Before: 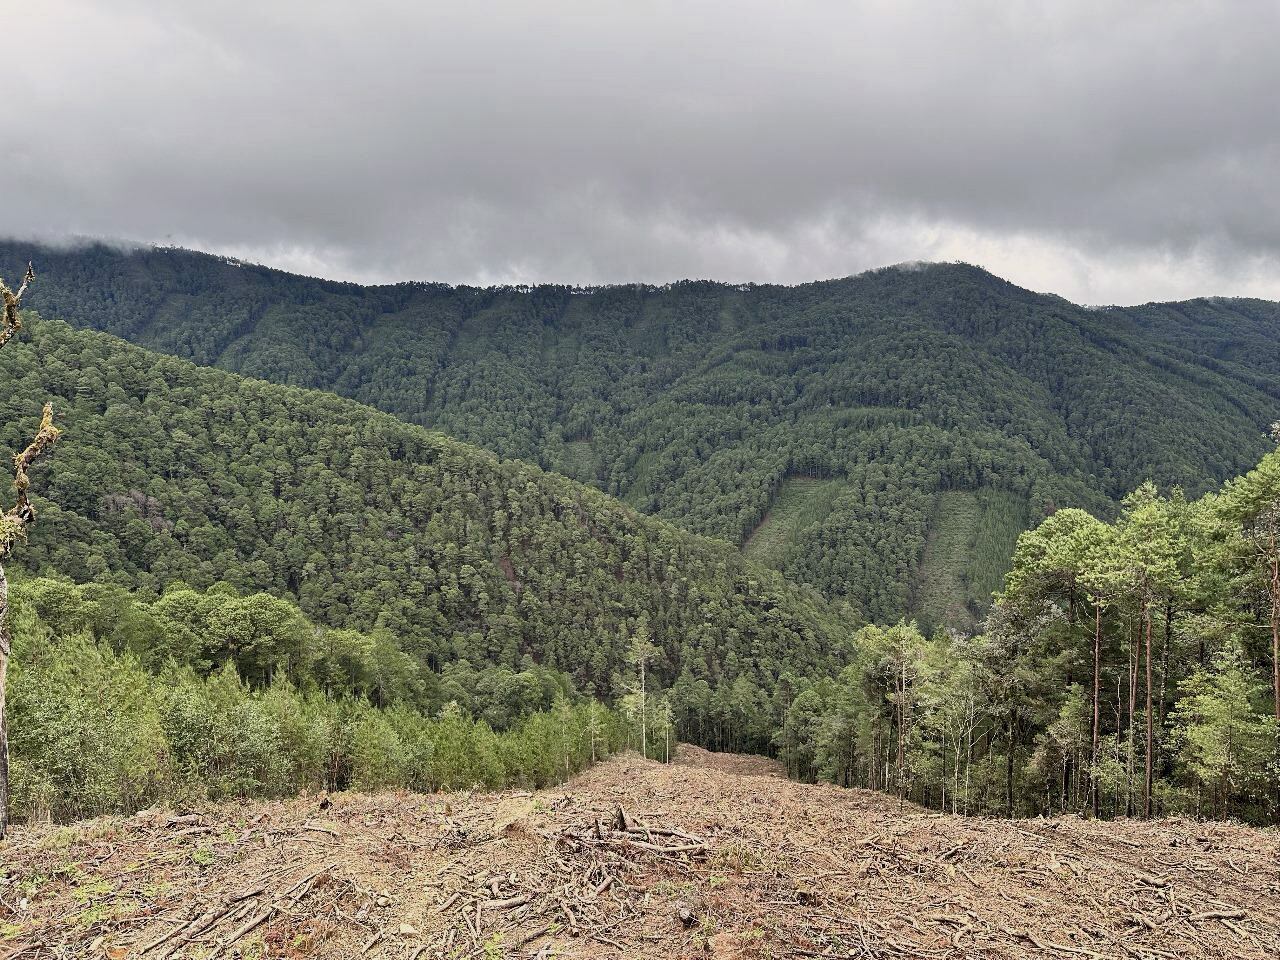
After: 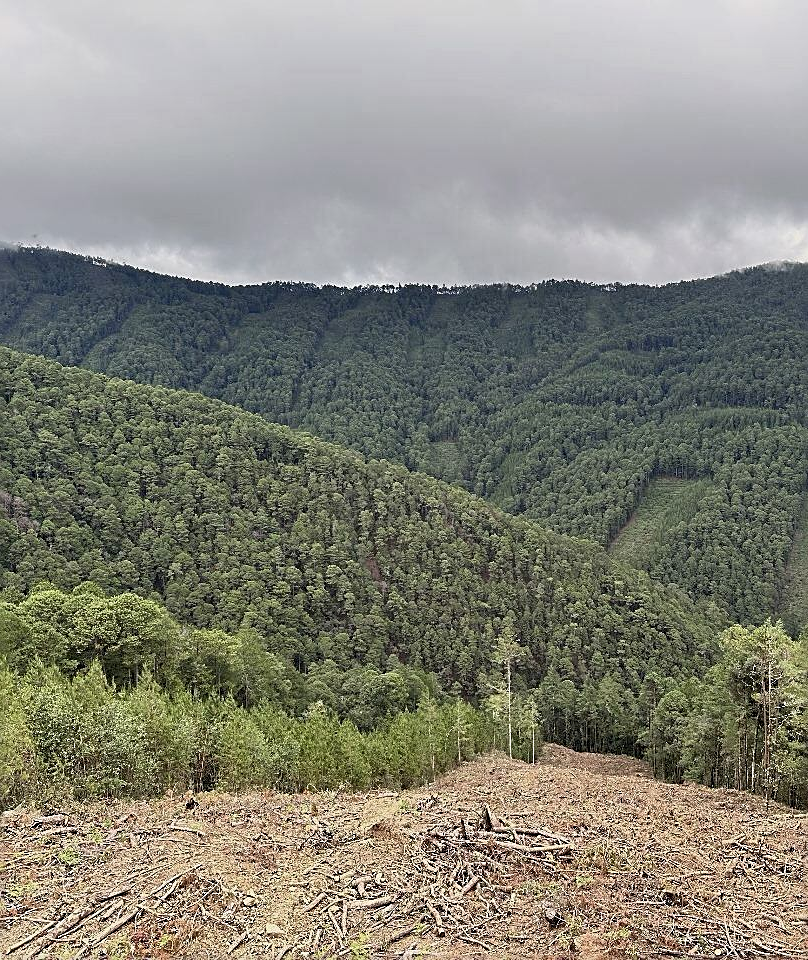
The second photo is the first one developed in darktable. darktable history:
sharpen: on, module defaults
crop: left 10.474%, right 26.38%
